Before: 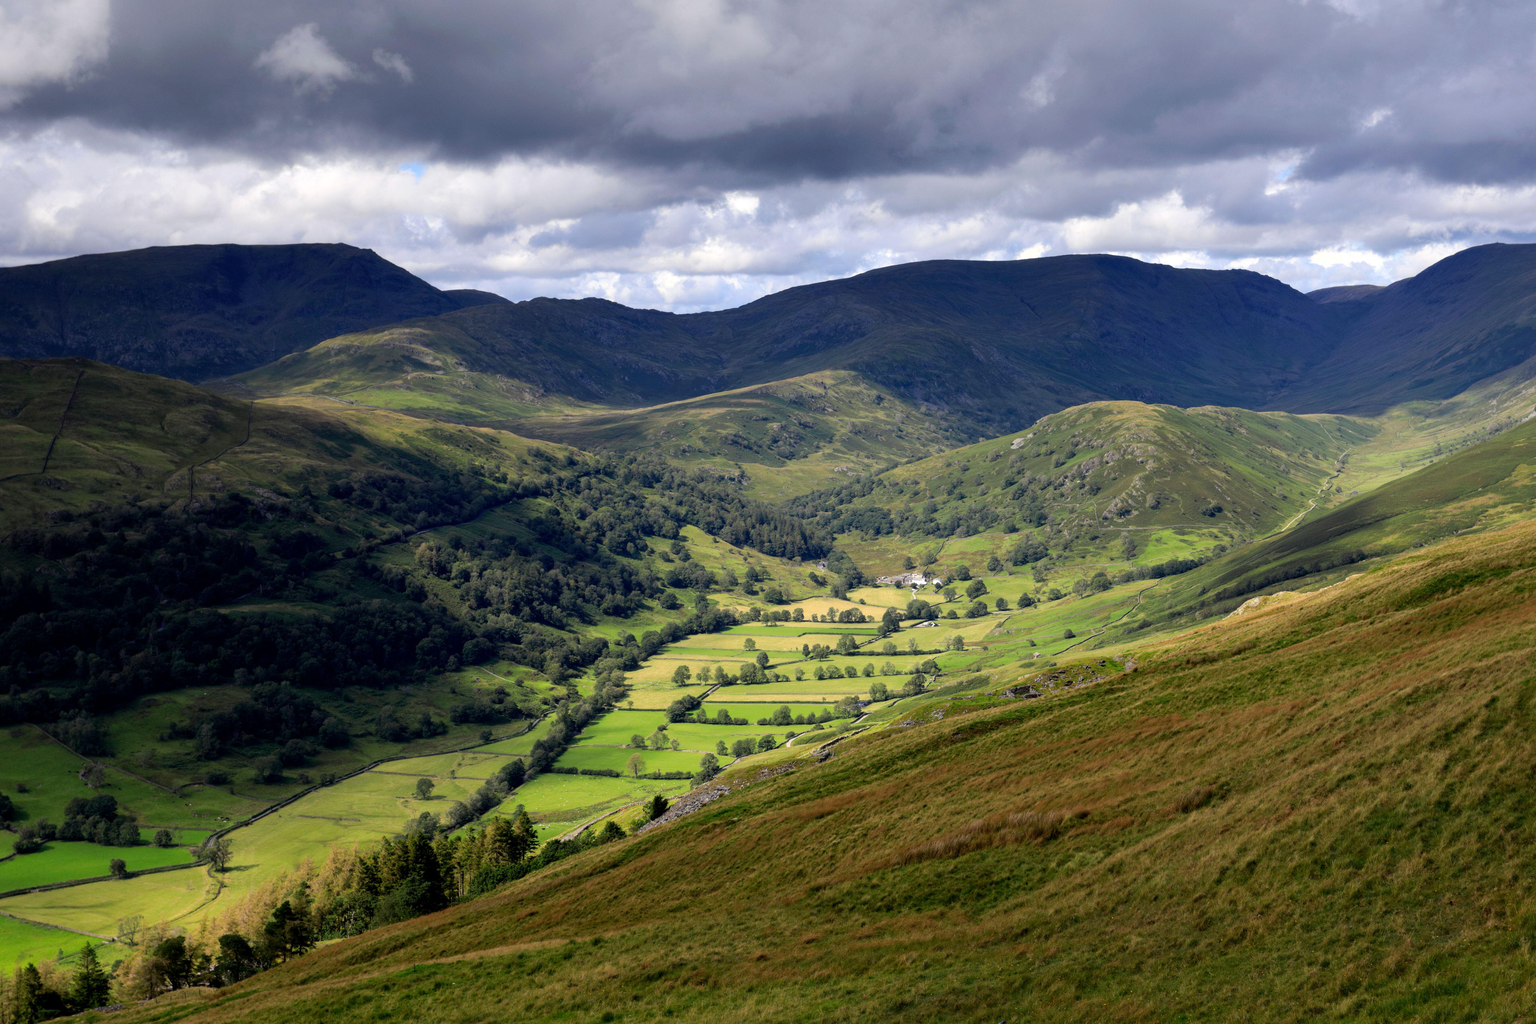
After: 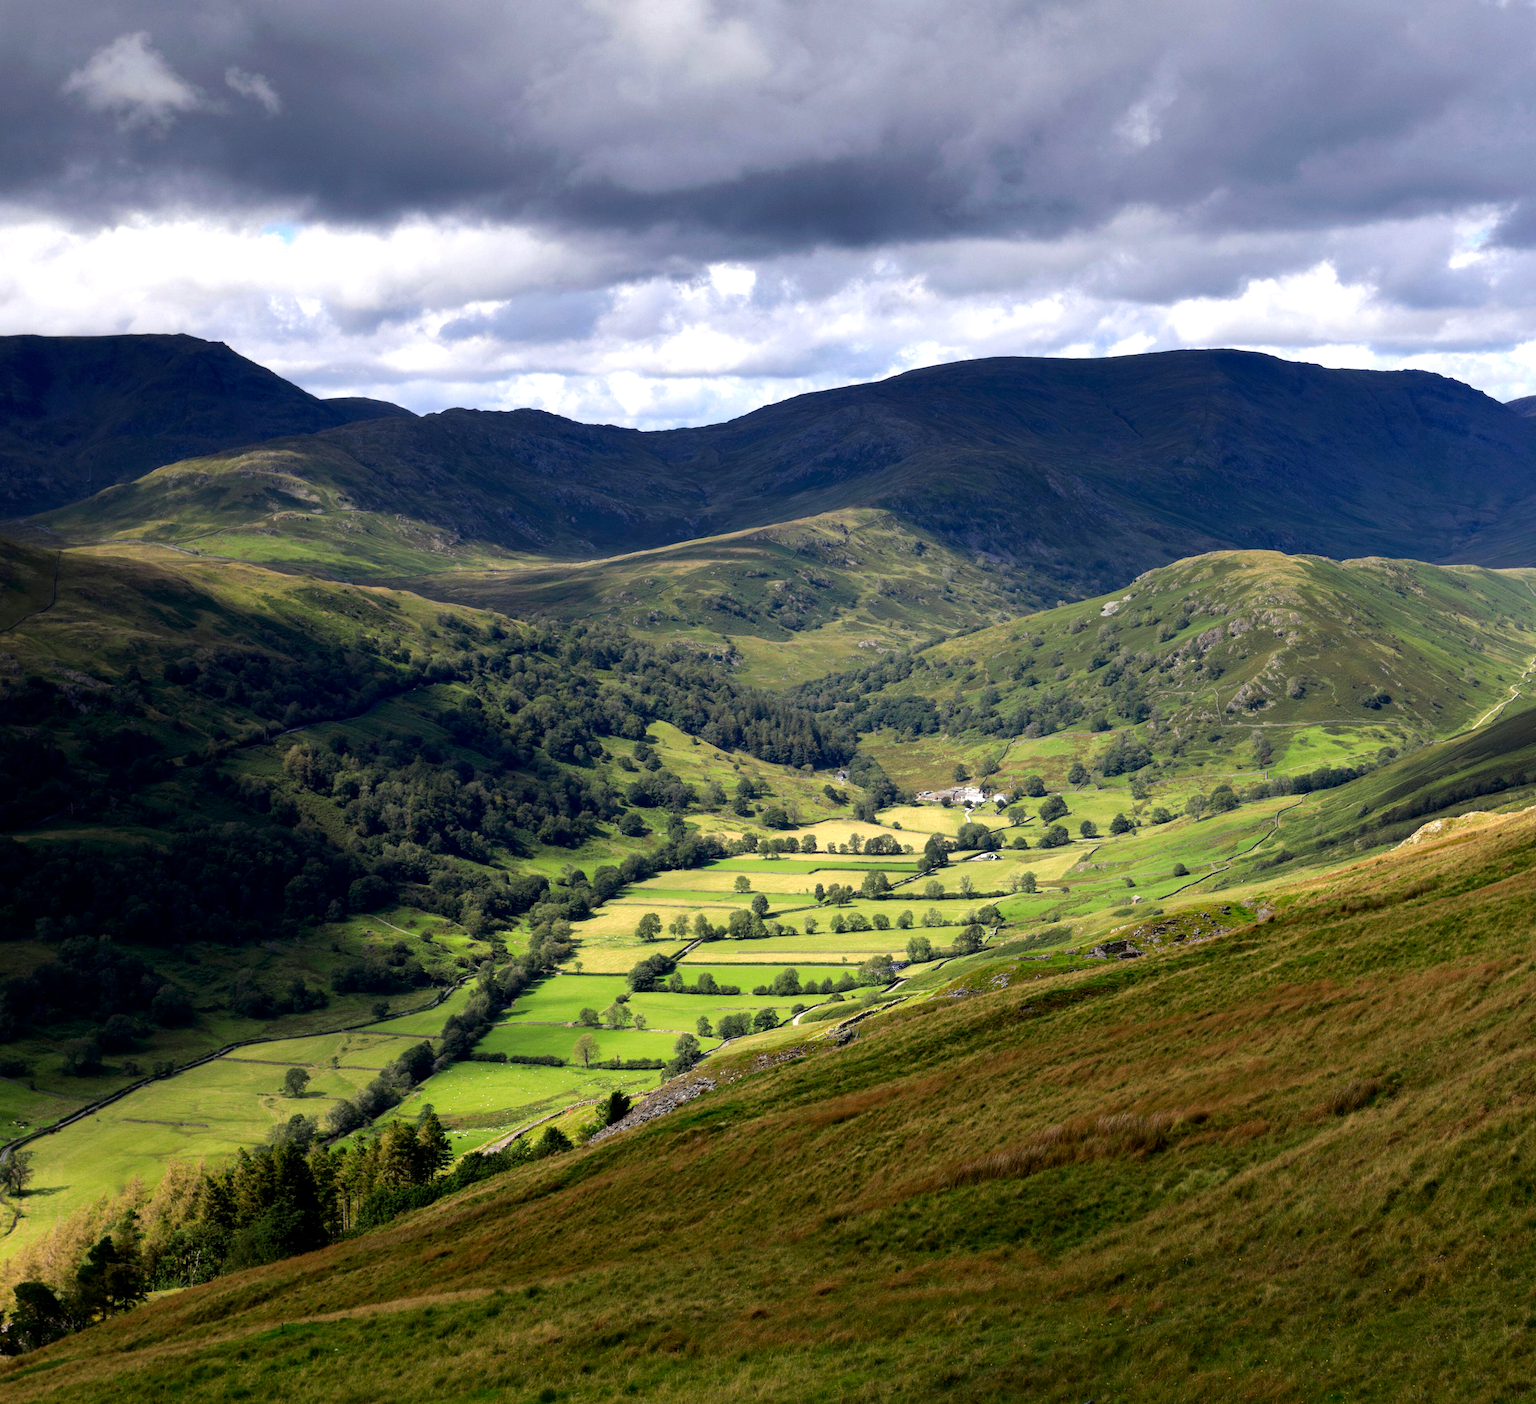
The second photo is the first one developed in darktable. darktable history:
crop: left 13.597%, right 13.499%
tone equalizer: -8 EV -0.43 EV, -7 EV -0.378 EV, -6 EV -0.373 EV, -5 EV -0.199 EV, -3 EV 0.23 EV, -2 EV 0.361 EV, -1 EV 0.401 EV, +0 EV 0.416 EV
contrast brightness saturation: brightness -0.091
velvia: strength 6.19%
